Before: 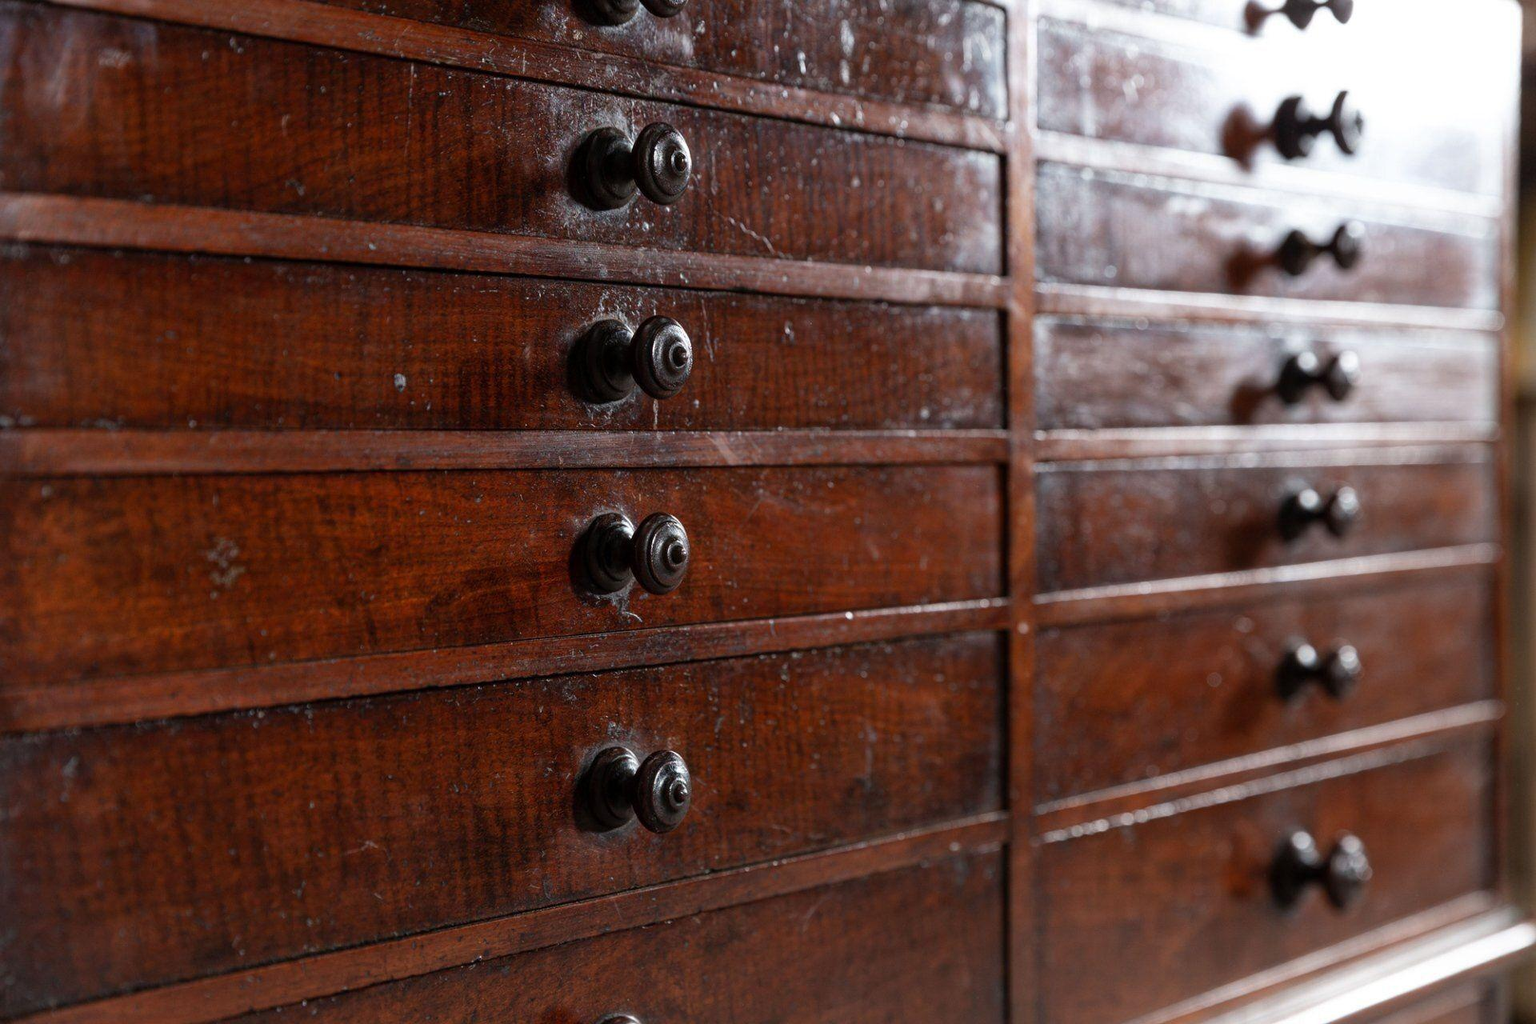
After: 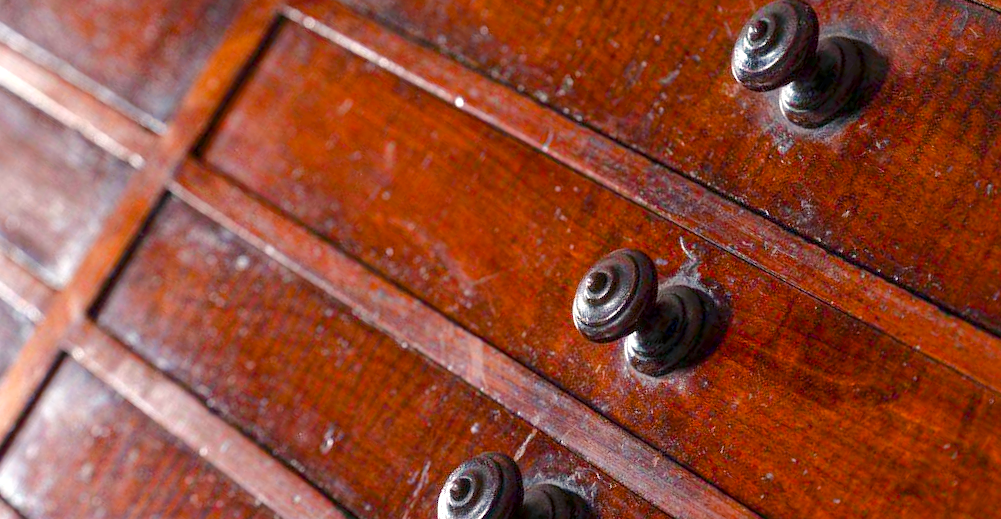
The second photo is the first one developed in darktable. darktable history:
exposure: exposure 1 EV, compensate exposure bias true, compensate highlight preservation false
crop and rotate: angle 146.95°, left 9.165%, top 15.669%, right 4.482%, bottom 17.066%
color balance rgb: power › chroma 0.977%, power › hue 256.57°, highlights gain › chroma 2.046%, highlights gain › hue 74.04°, linear chroma grading › global chroma 14.743%, perceptual saturation grading › global saturation 20%, perceptual saturation grading › highlights -25.688%, perceptual saturation grading › shadows 24.927%, perceptual brilliance grading › mid-tones 10.747%, perceptual brilliance grading › shadows 14.286%, contrast -10.5%
